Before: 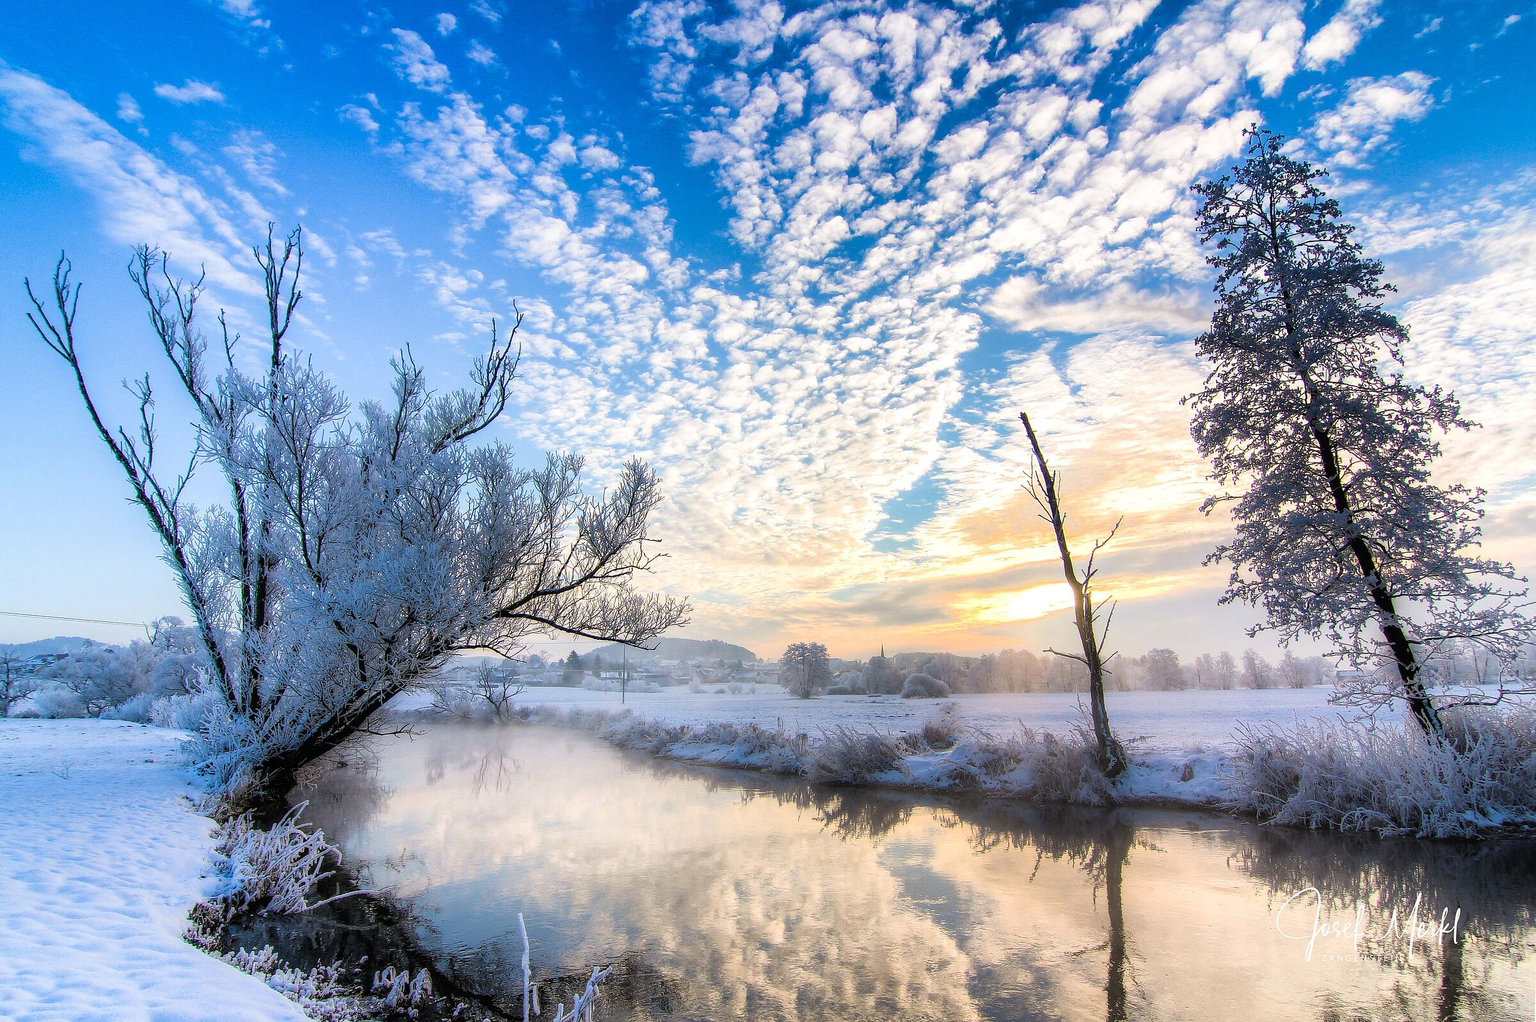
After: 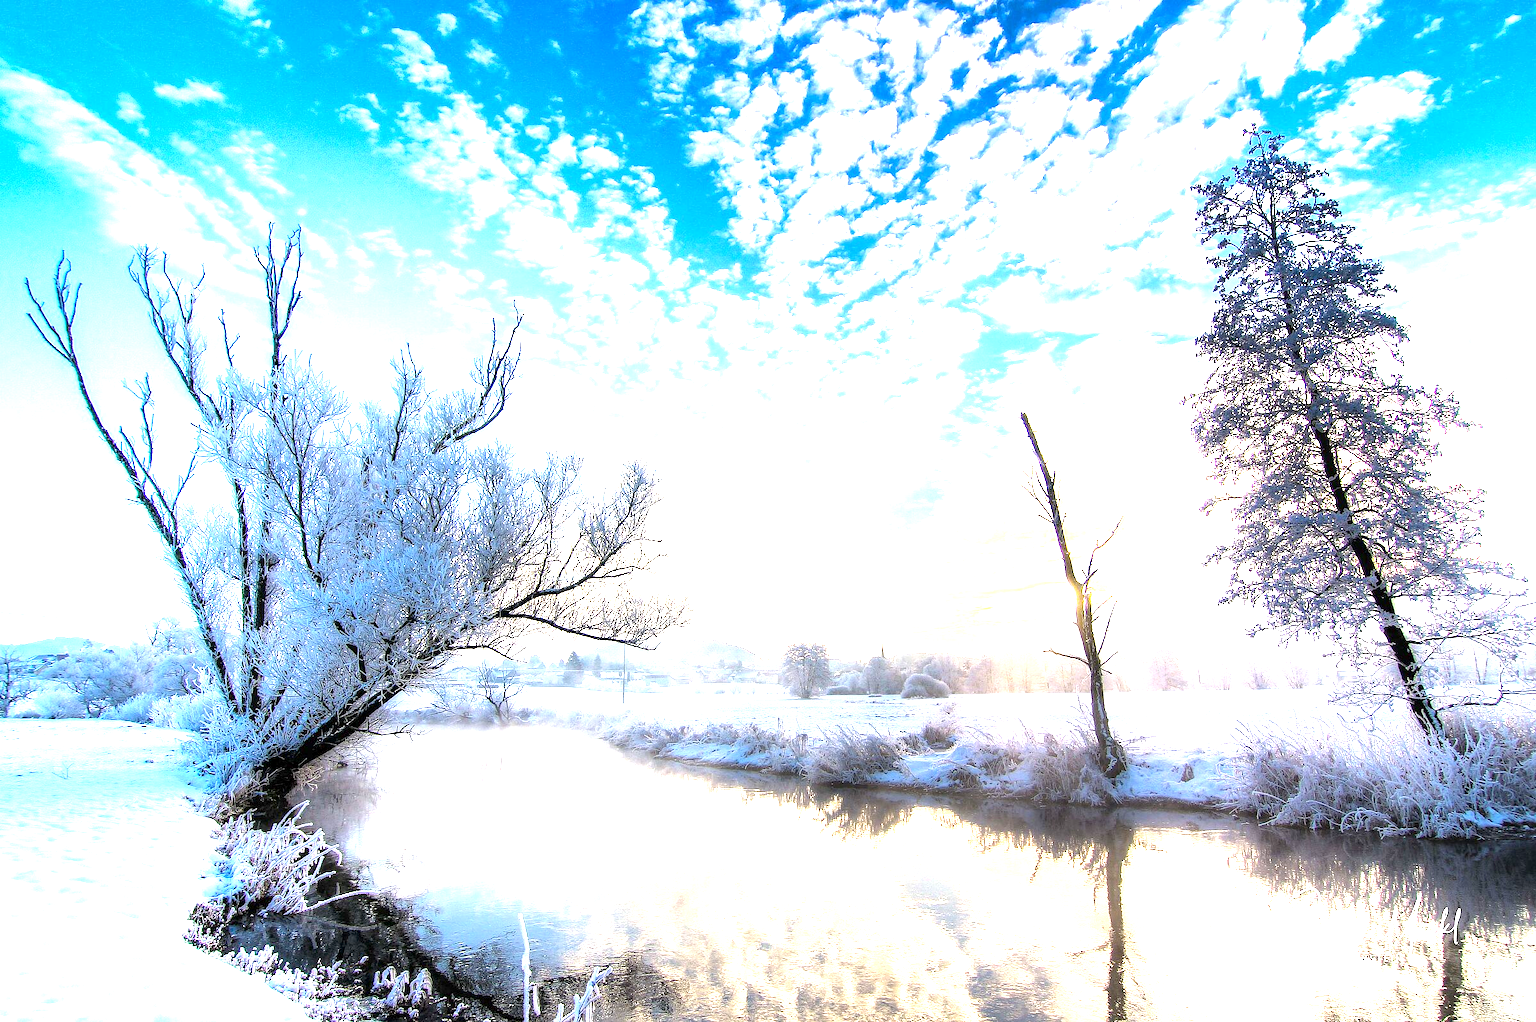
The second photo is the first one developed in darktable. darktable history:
exposure: black level correction 0.001, exposure 1.647 EV, compensate highlight preservation false
